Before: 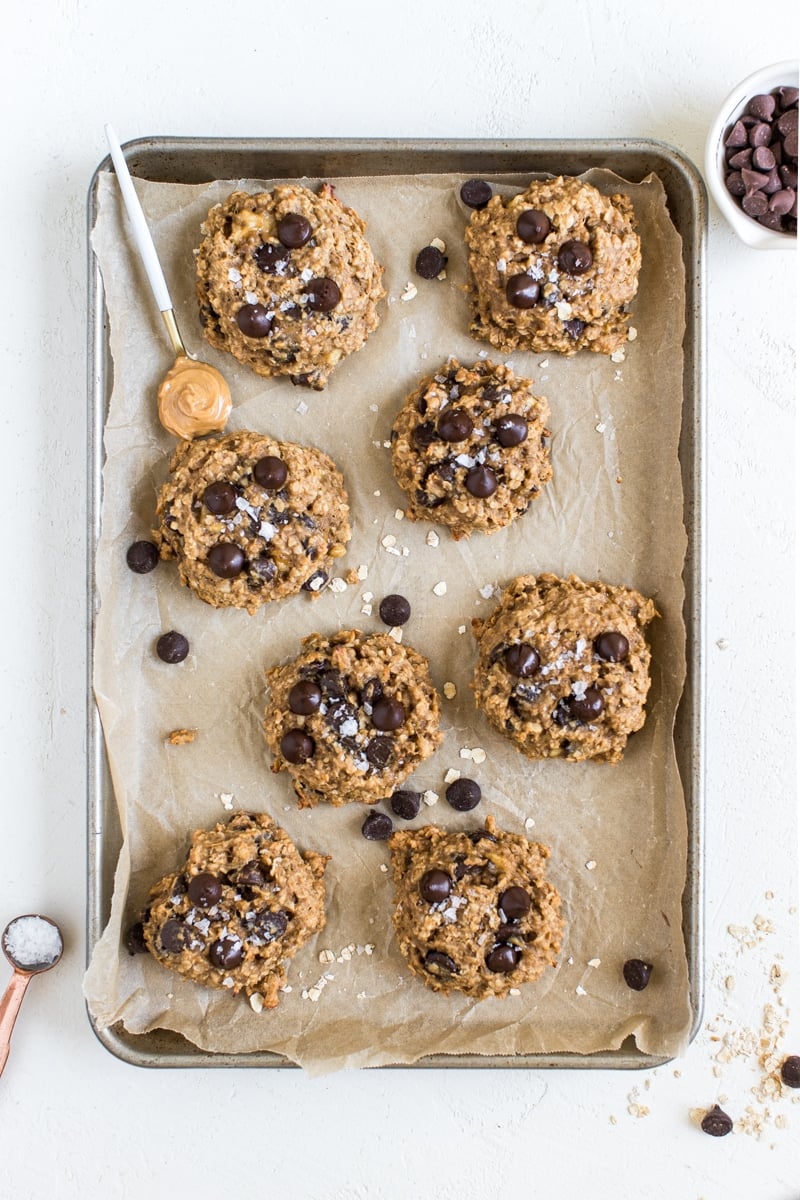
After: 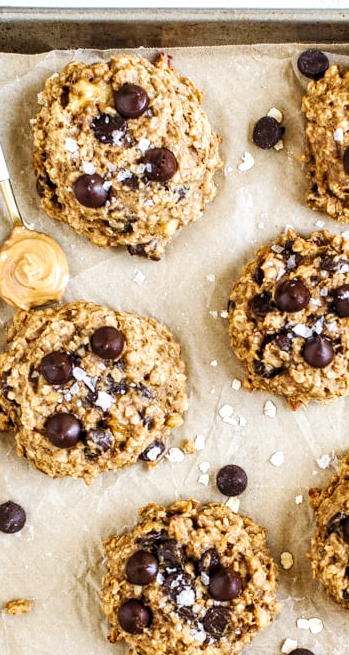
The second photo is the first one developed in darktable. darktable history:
crop: left 20.476%, top 10.865%, right 35.82%, bottom 34.484%
base curve: curves: ch0 [(0, 0) (0.032, 0.025) (0.121, 0.166) (0.206, 0.329) (0.605, 0.79) (1, 1)], preserve colors none
tone equalizer: edges refinement/feathering 500, mask exposure compensation -1.57 EV, preserve details no
local contrast: highlights 92%, shadows 89%, detail 160%, midtone range 0.2
